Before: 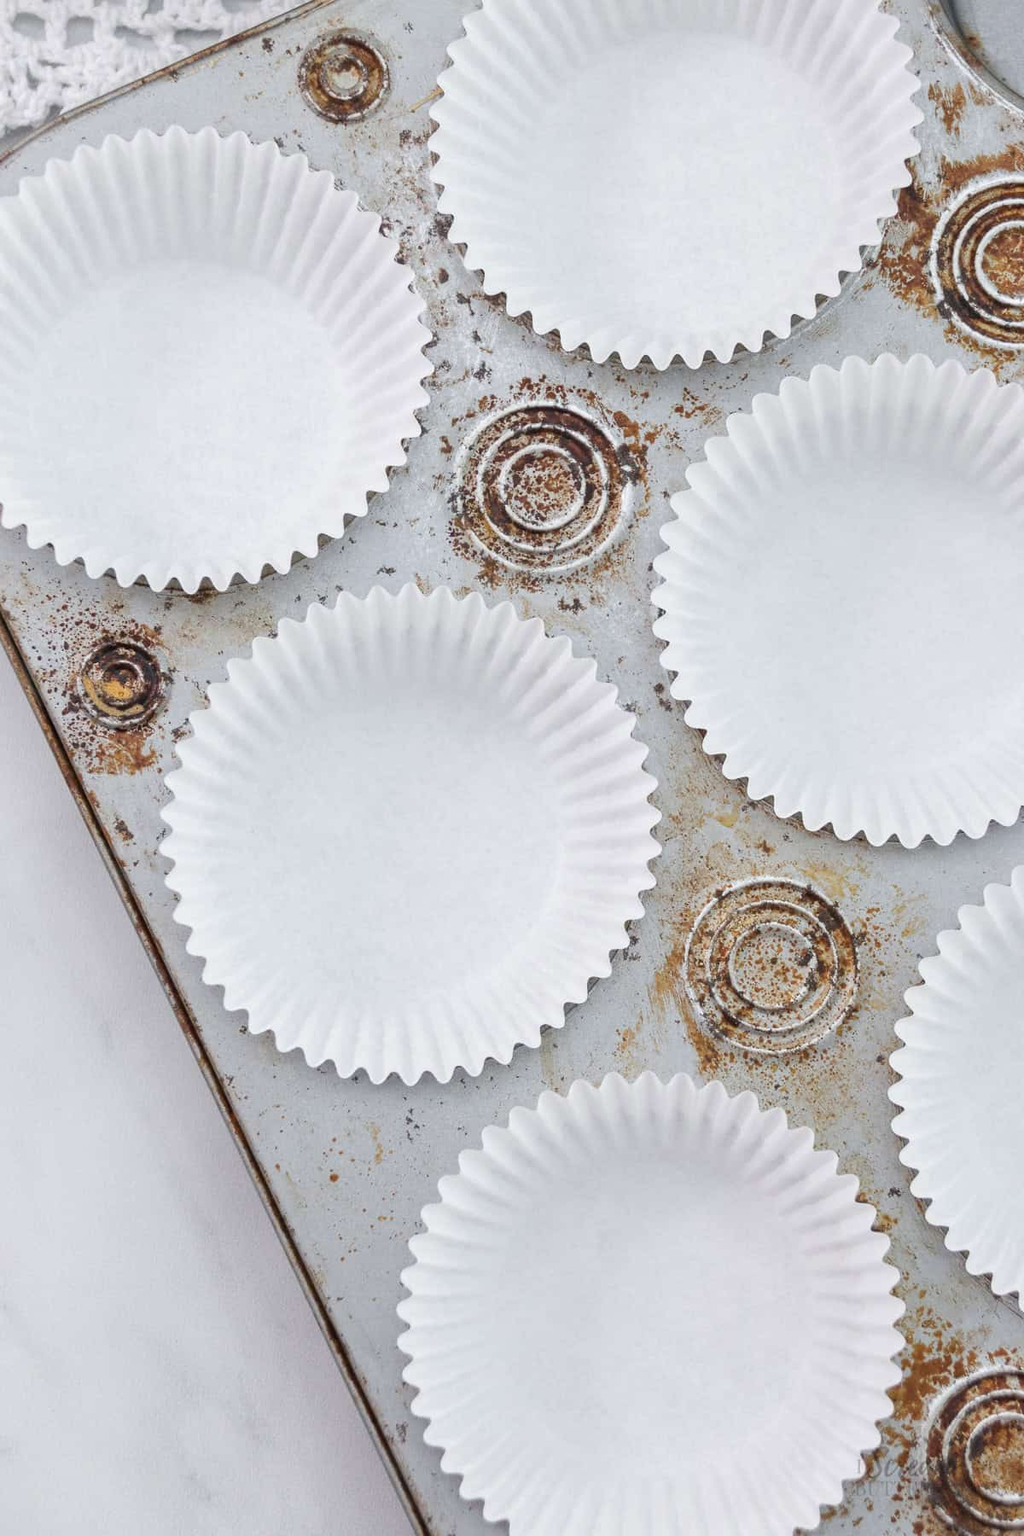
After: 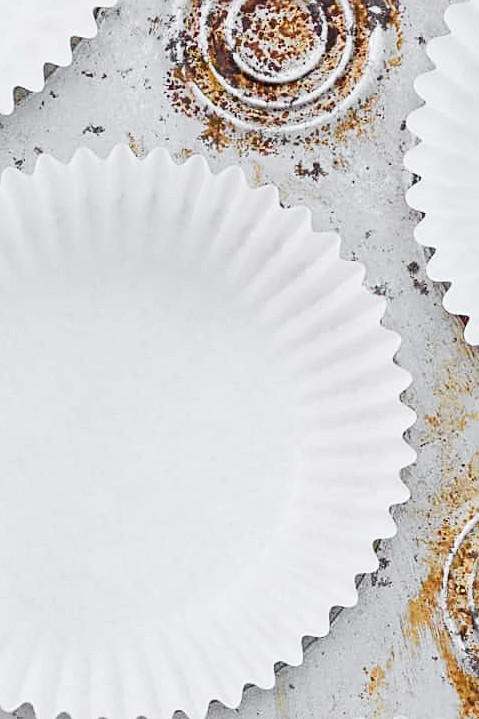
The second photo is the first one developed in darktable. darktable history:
tone curve: curves: ch0 [(0, 0) (0.071, 0.047) (0.266, 0.26) (0.491, 0.552) (0.753, 0.818) (1, 0.983)]; ch1 [(0, 0) (0.346, 0.307) (0.408, 0.369) (0.463, 0.443) (0.482, 0.493) (0.502, 0.5) (0.517, 0.518) (0.55, 0.573) (0.597, 0.641) (0.651, 0.709) (1, 1)]; ch2 [(0, 0) (0.346, 0.34) (0.434, 0.46) (0.485, 0.494) (0.5, 0.494) (0.517, 0.506) (0.535, 0.545) (0.583, 0.634) (0.625, 0.686) (1, 1)], color space Lab, independent channels, preserve colors none
sharpen: on, module defaults
crop: left 30%, top 30%, right 30%, bottom 30%
